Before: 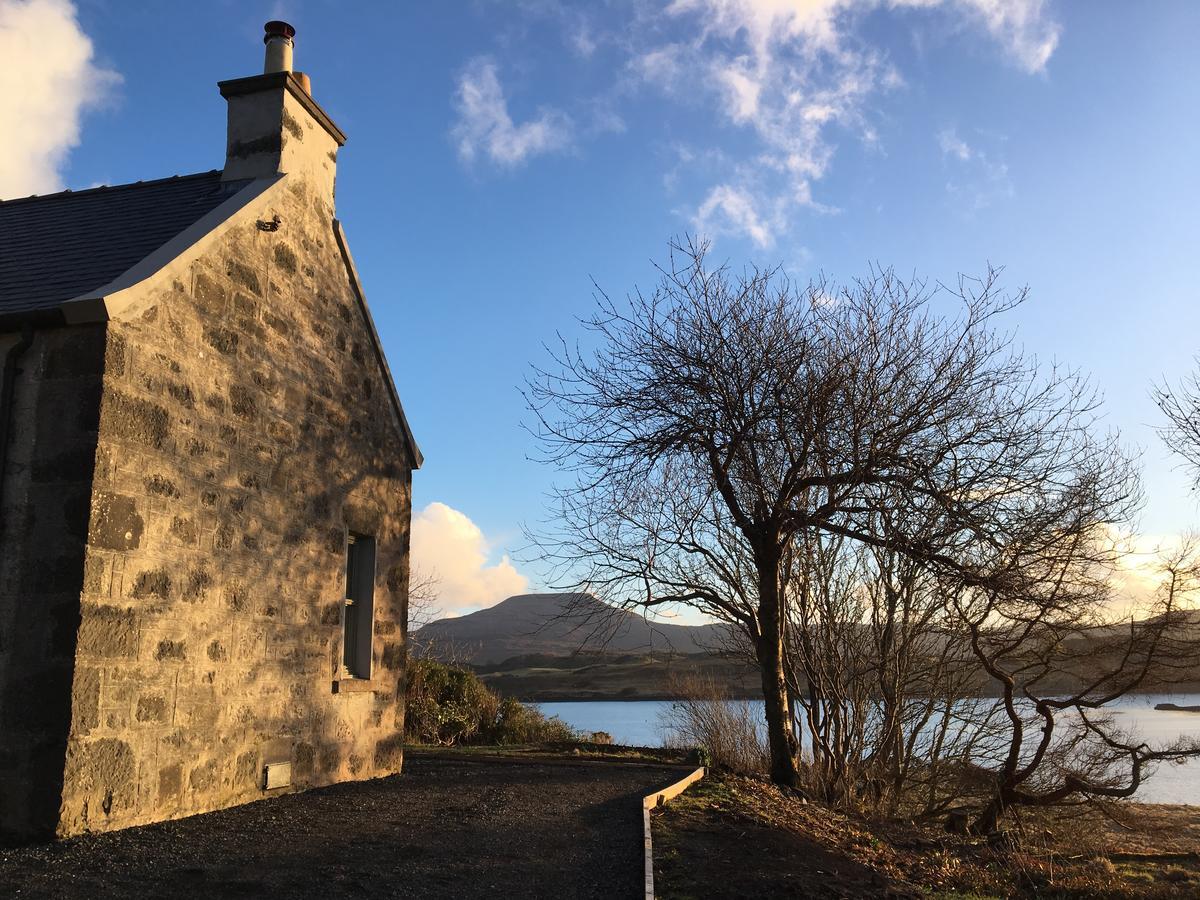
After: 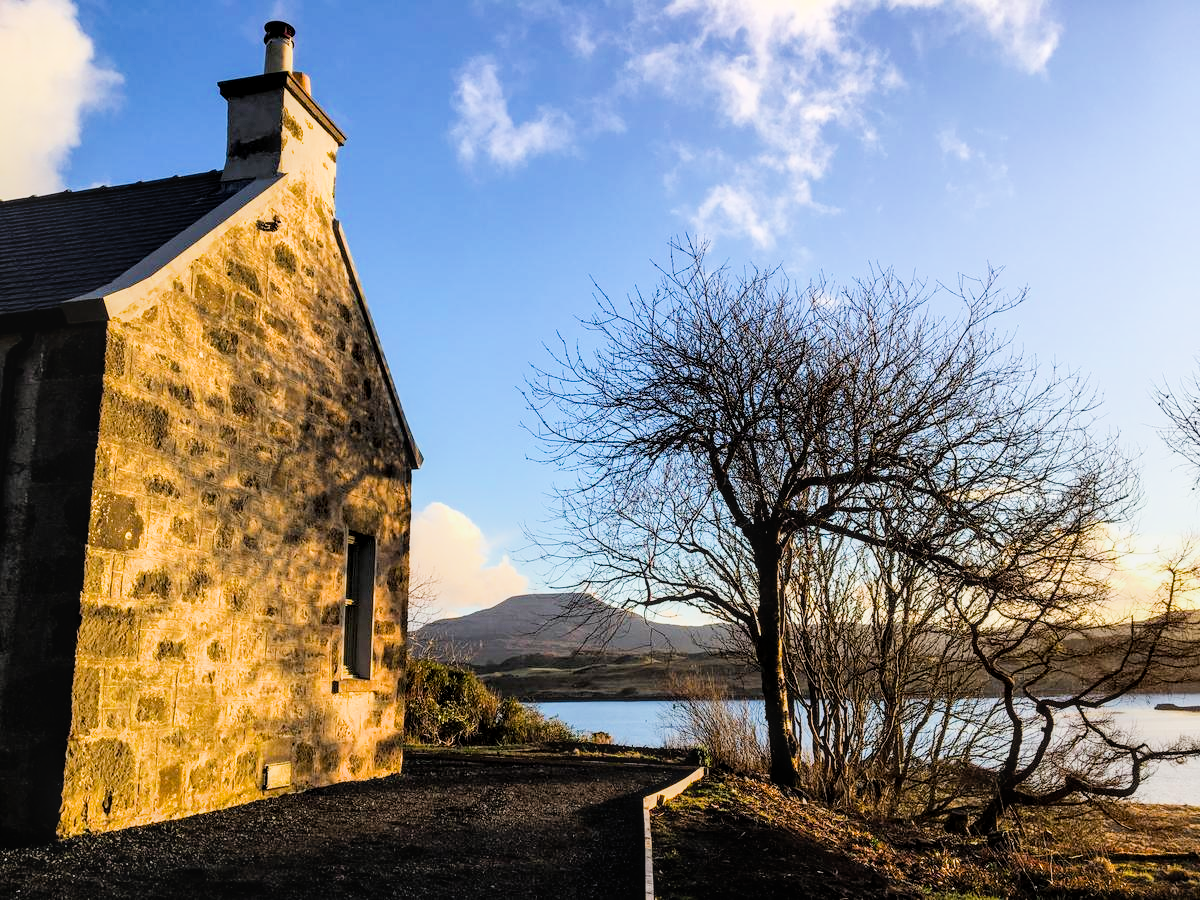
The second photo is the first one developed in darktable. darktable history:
local contrast: on, module defaults
exposure: black level correction 0, exposure 0.9 EV, compensate highlight preservation false
filmic rgb: black relative exposure -5 EV, hardness 2.88, contrast 1.2, highlights saturation mix -30%
color balance rgb: perceptual saturation grading › global saturation 30%, global vibrance 20%
